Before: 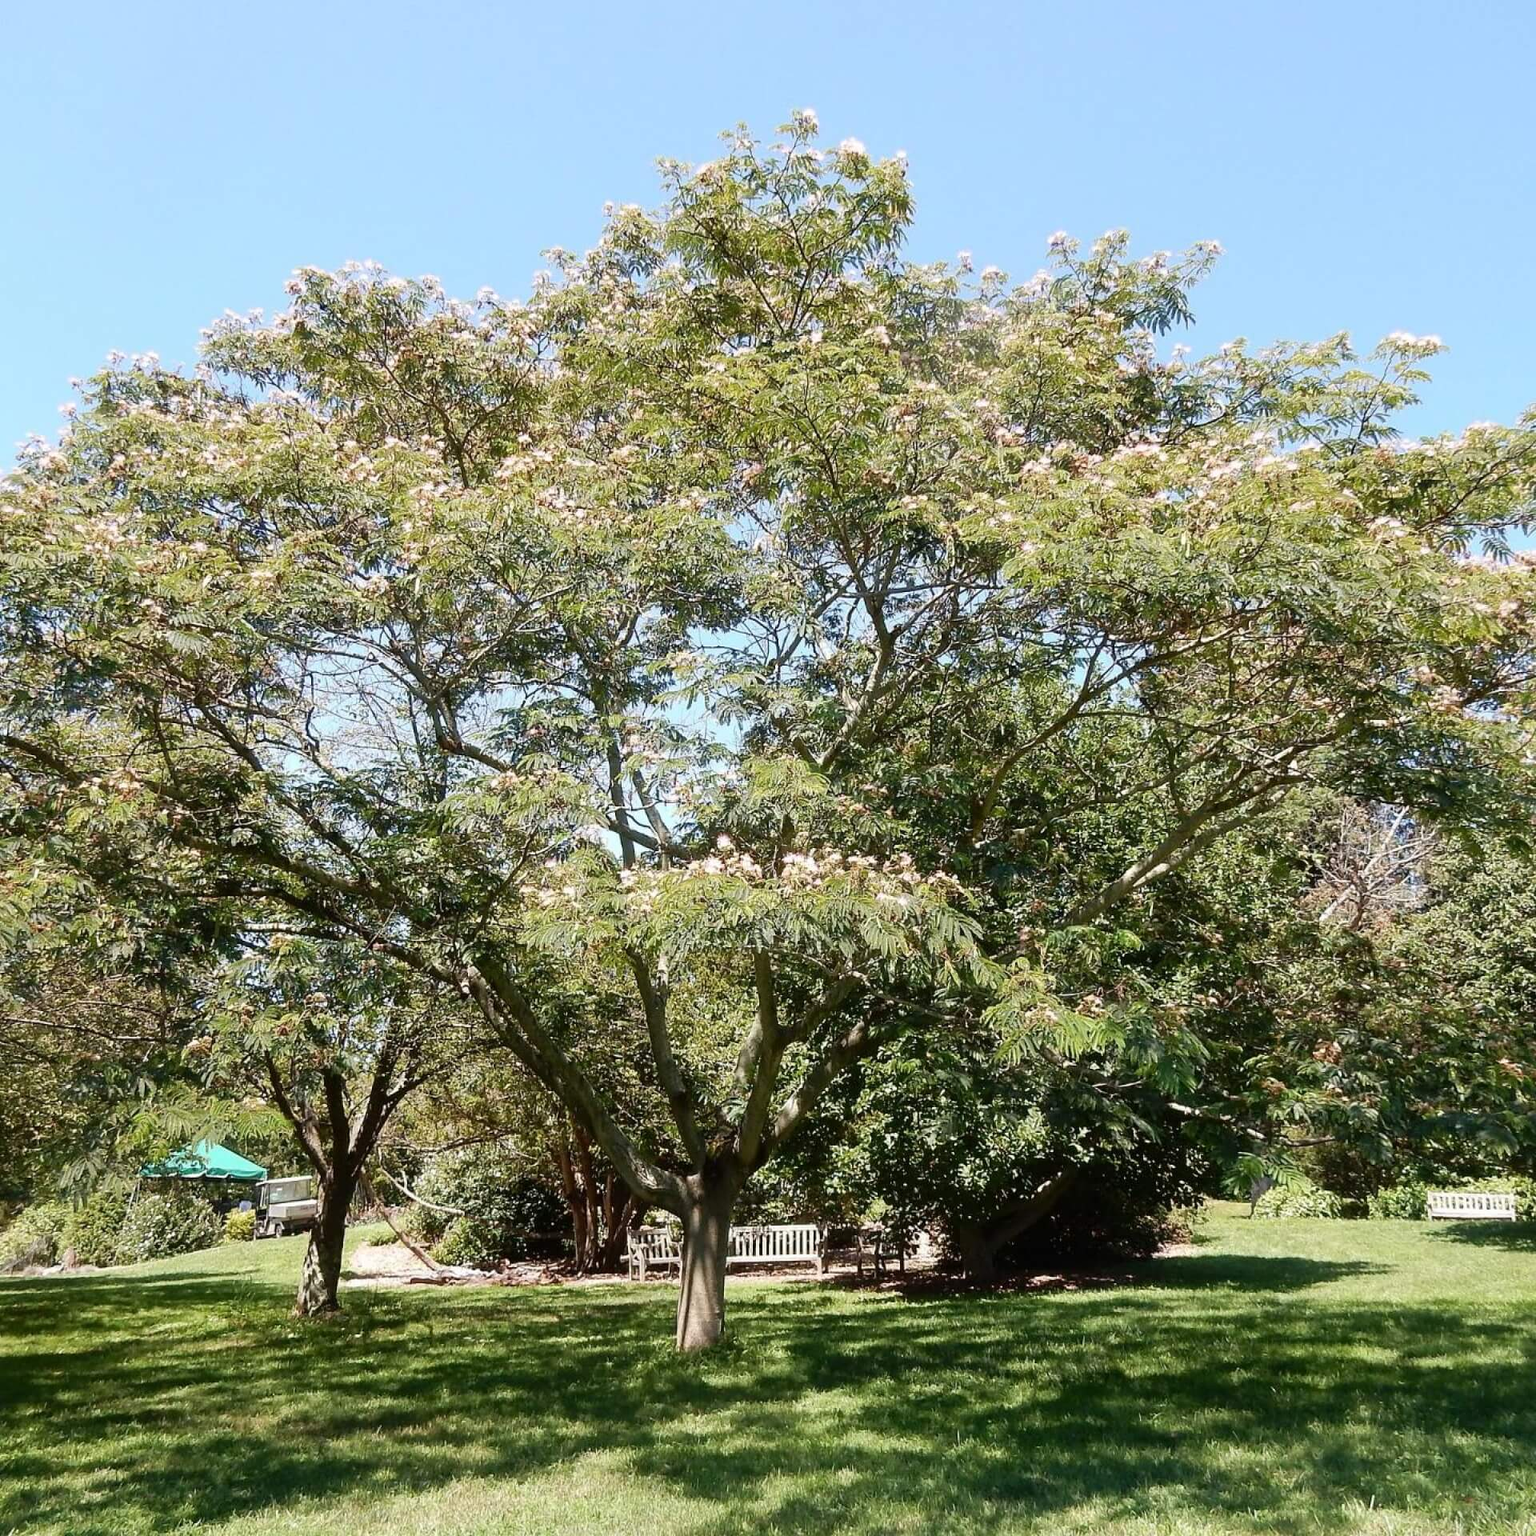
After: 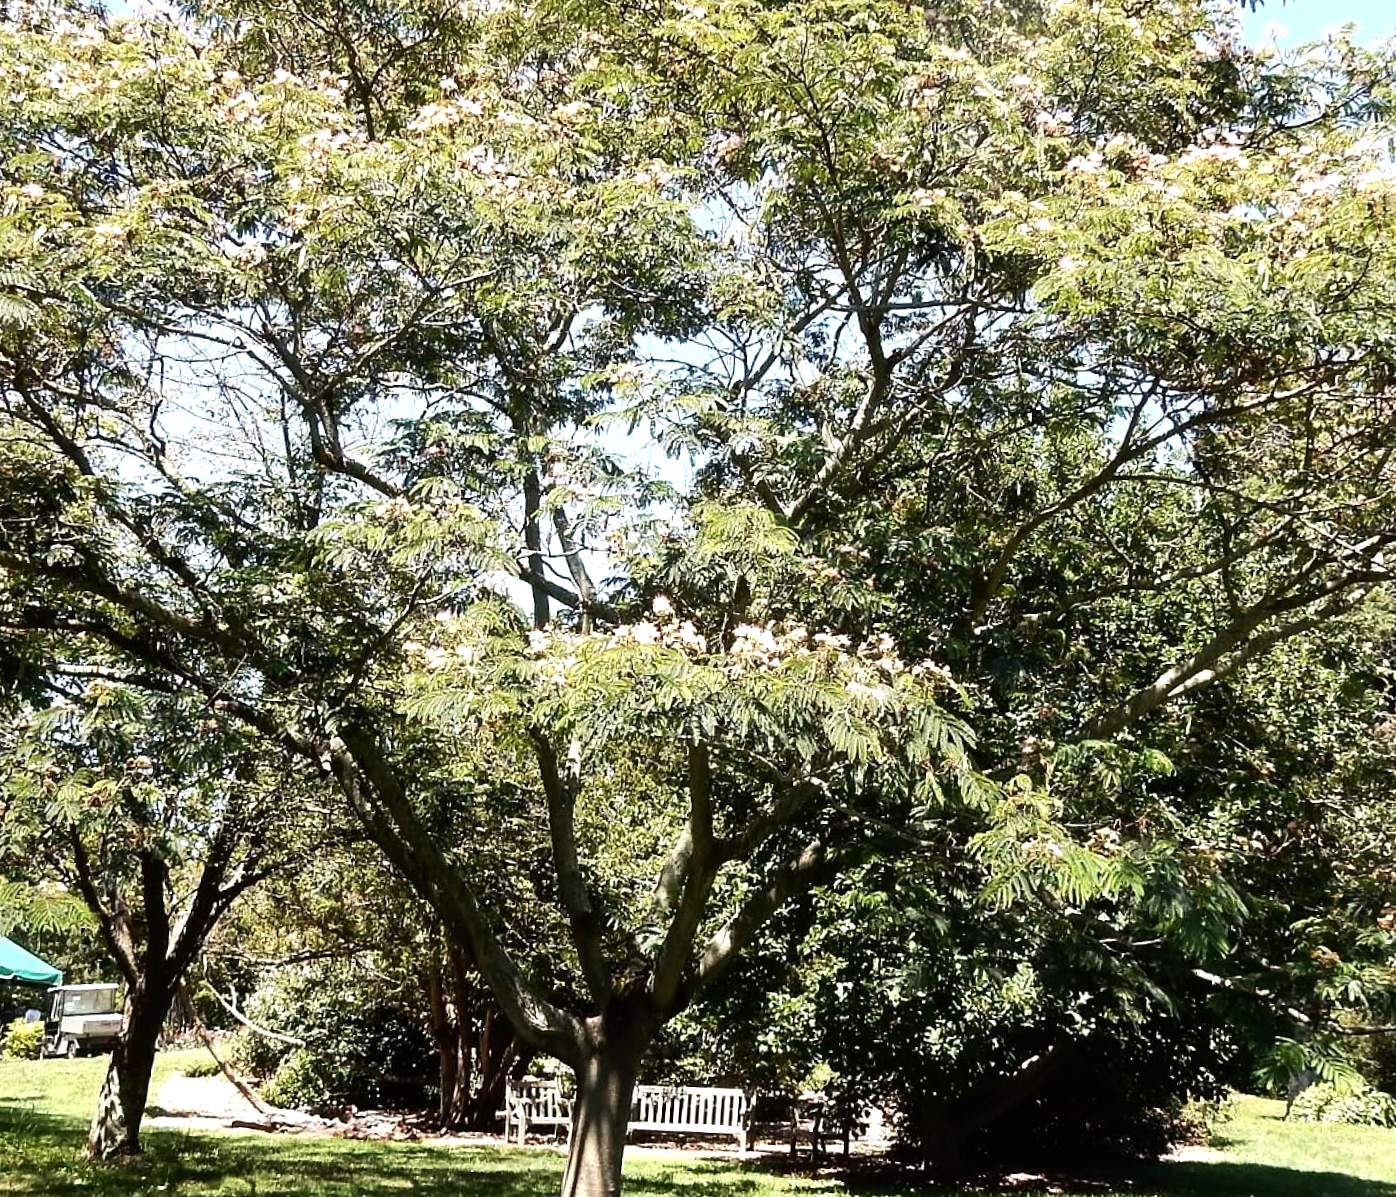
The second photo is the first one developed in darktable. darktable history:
crop and rotate: angle -4.05°, left 9.803%, top 21.308%, right 12.487%, bottom 12.06%
tone equalizer: -8 EV -1.05 EV, -7 EV -1.02 EV, -6 EV -0.857 EV, -5 EV -0.606 EV, -3 EV 0.55 EV, -2 EV 0.847 EV, -1 EV 1 EV, +0 EV 1.05 EV, edges refinement/feathering 500, mask exposure compensation -1.57 EV, preserve details no
exposure: exposure -0.258 EV, compensate highlight preservation false
